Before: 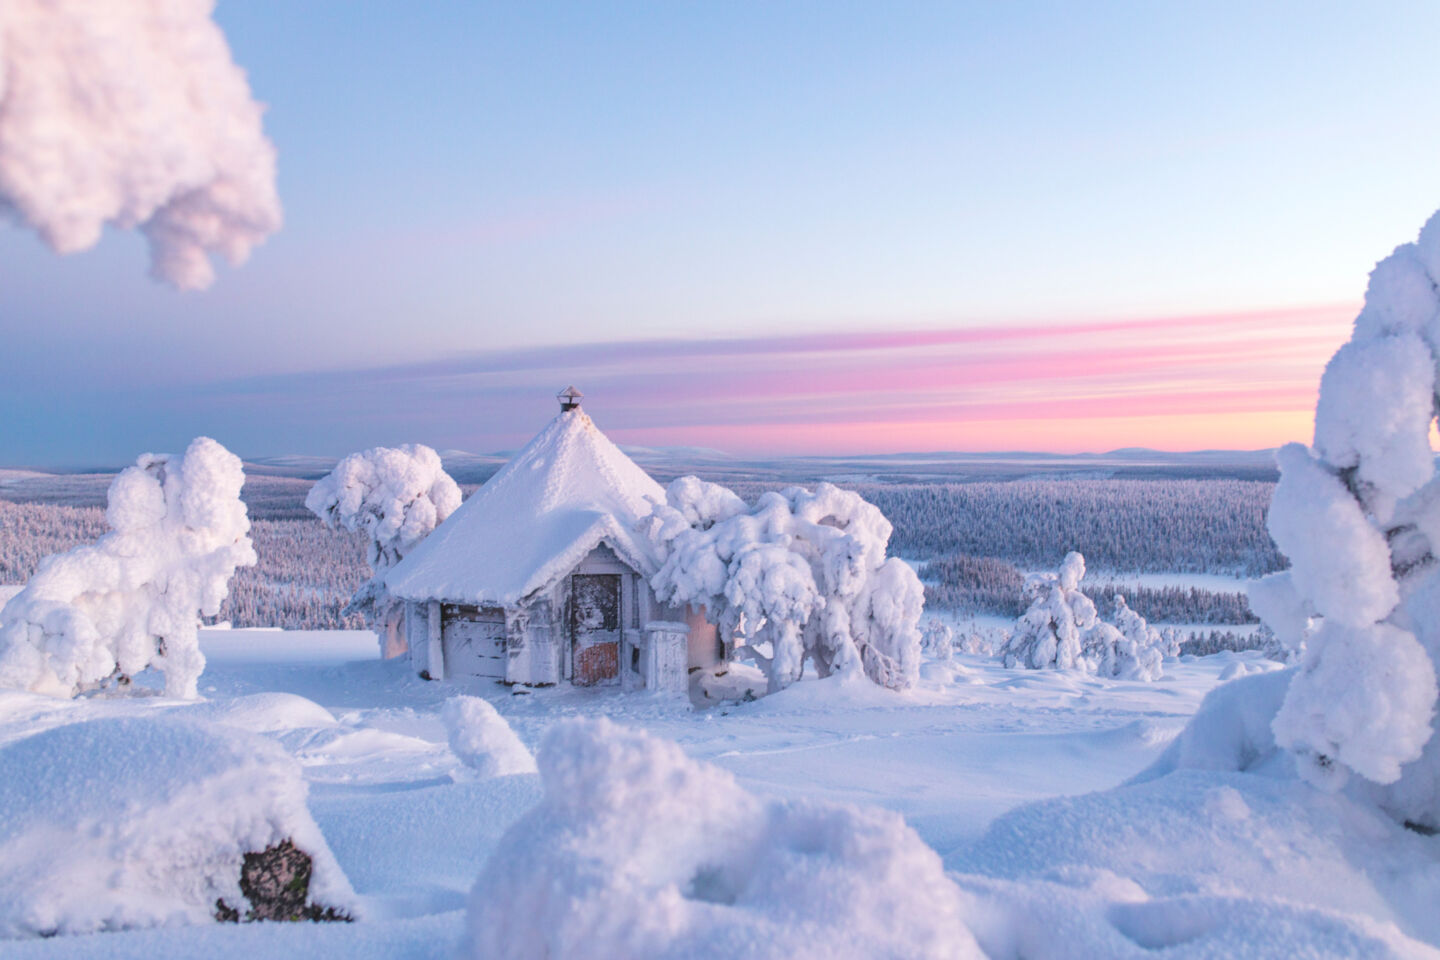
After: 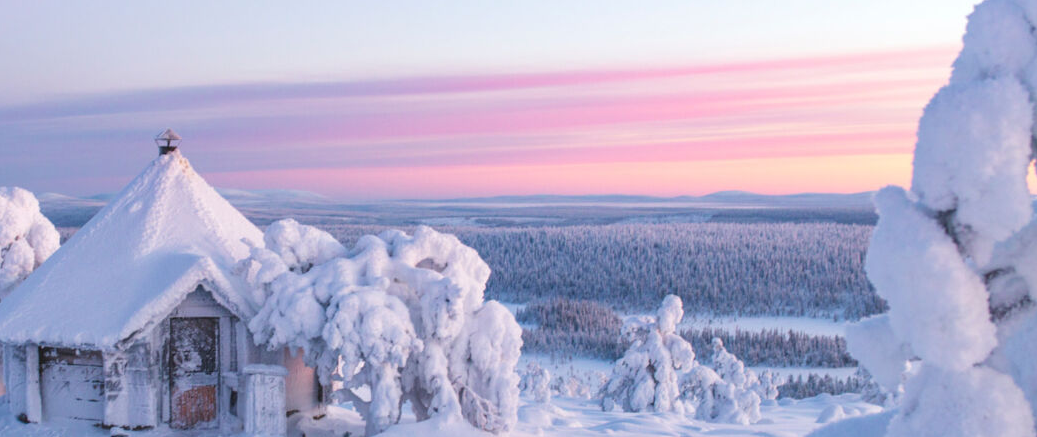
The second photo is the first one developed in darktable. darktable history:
crop and rotate: left 27.929%, top 26.785%, bottom 27.605%
exposure: compensate exposure bias true, compensate highlight preservation false
